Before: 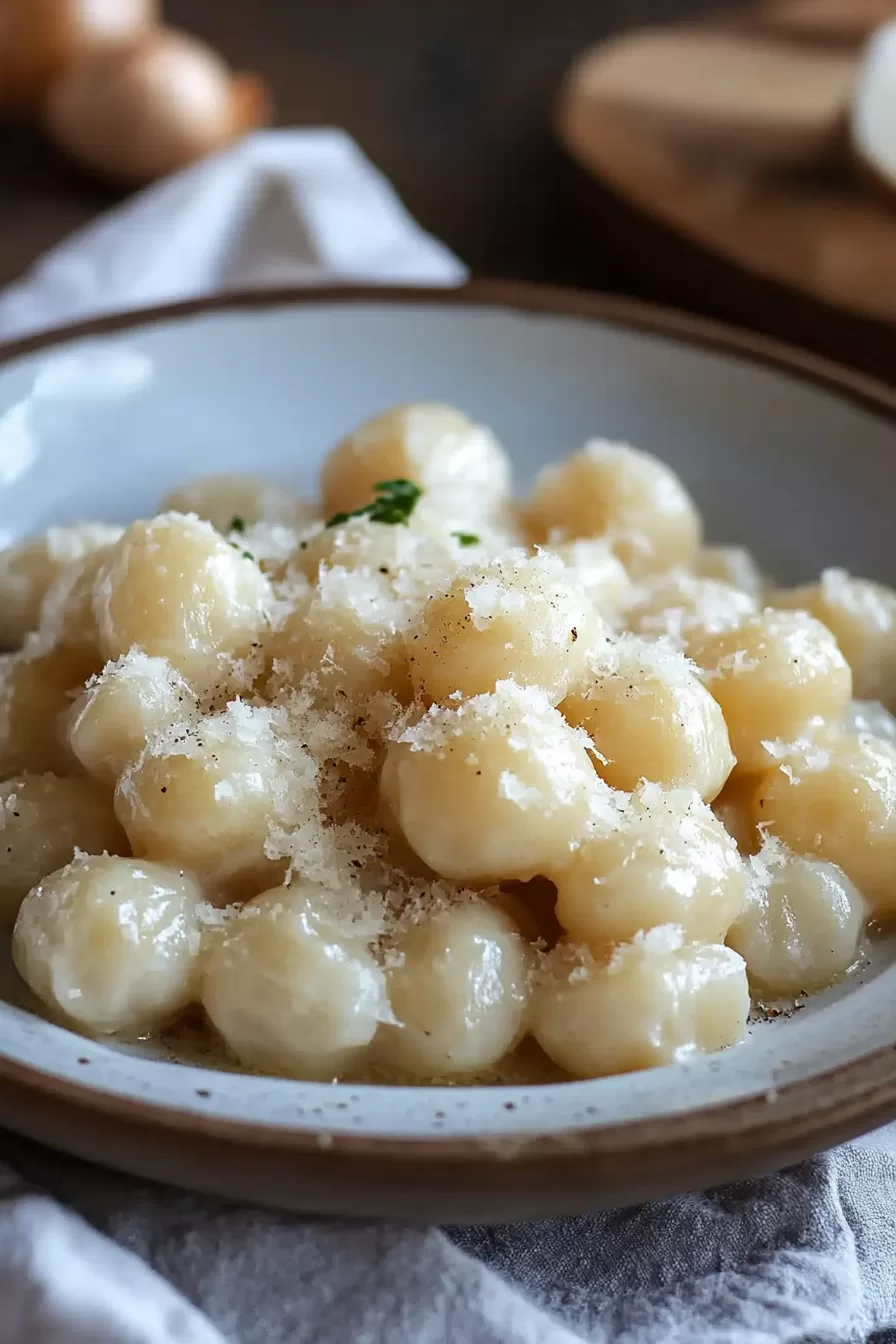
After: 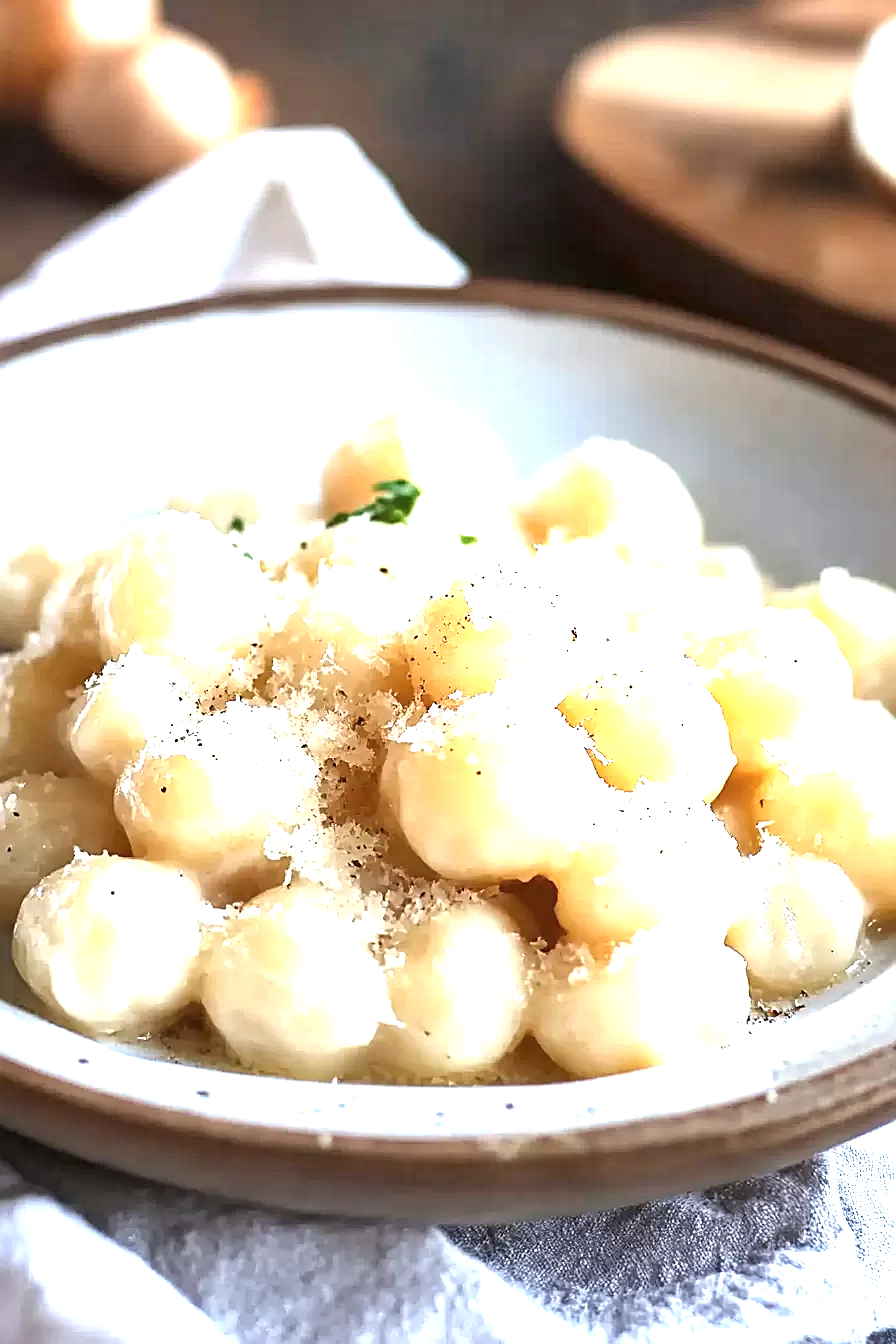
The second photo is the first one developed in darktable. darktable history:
shadows and highlights: radius 111.52, shadows 51.65, white point adjustment 9.1, highlights -3.8, soften with gaussian
sharpen: on, module defaults
exposure: black level correction 0, exposure 1.576 EV, compensate highlight preservation false
